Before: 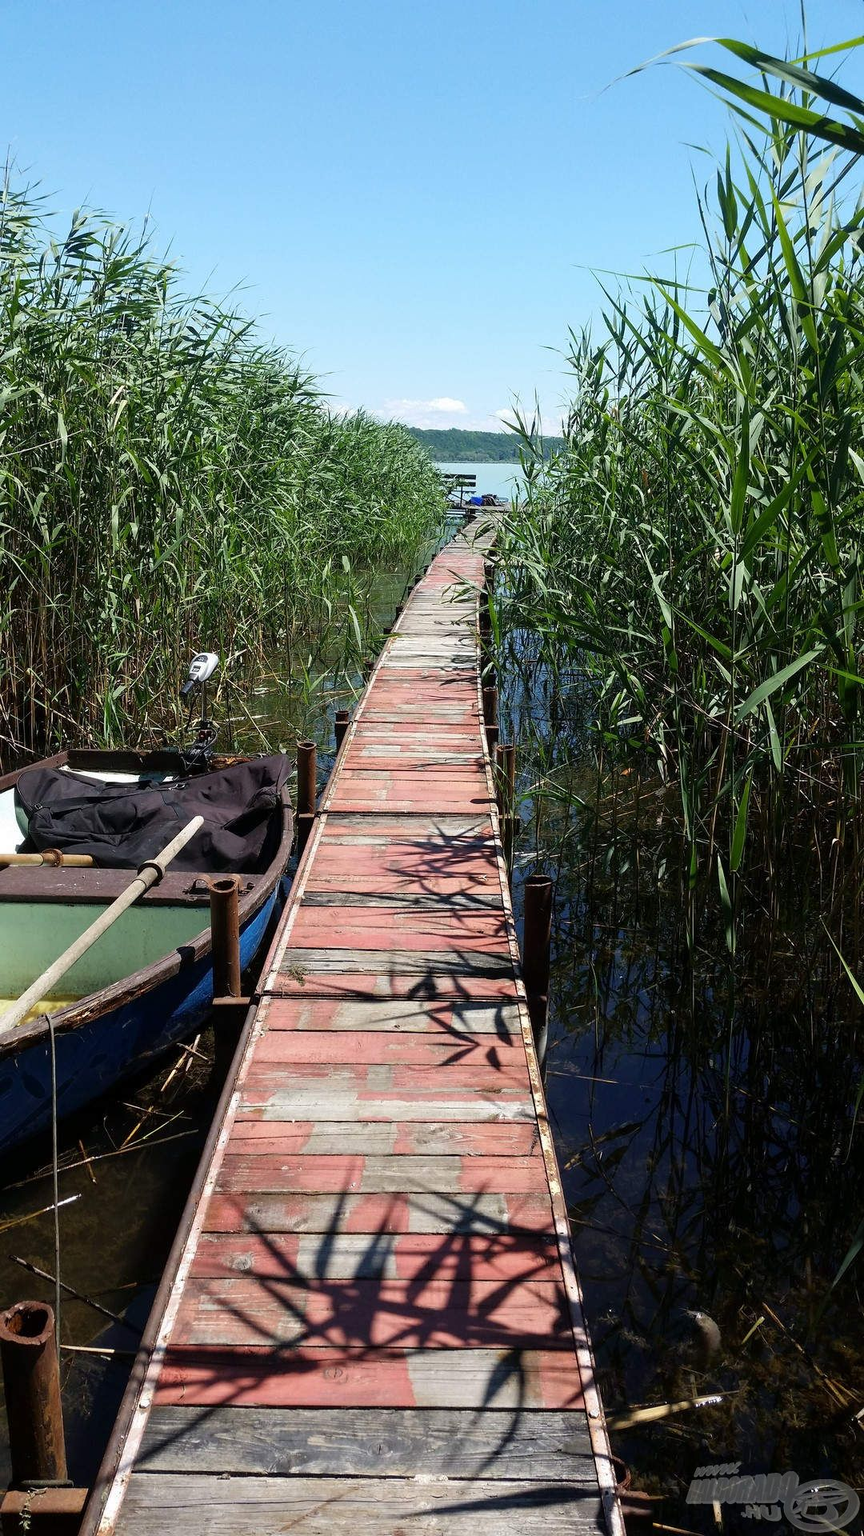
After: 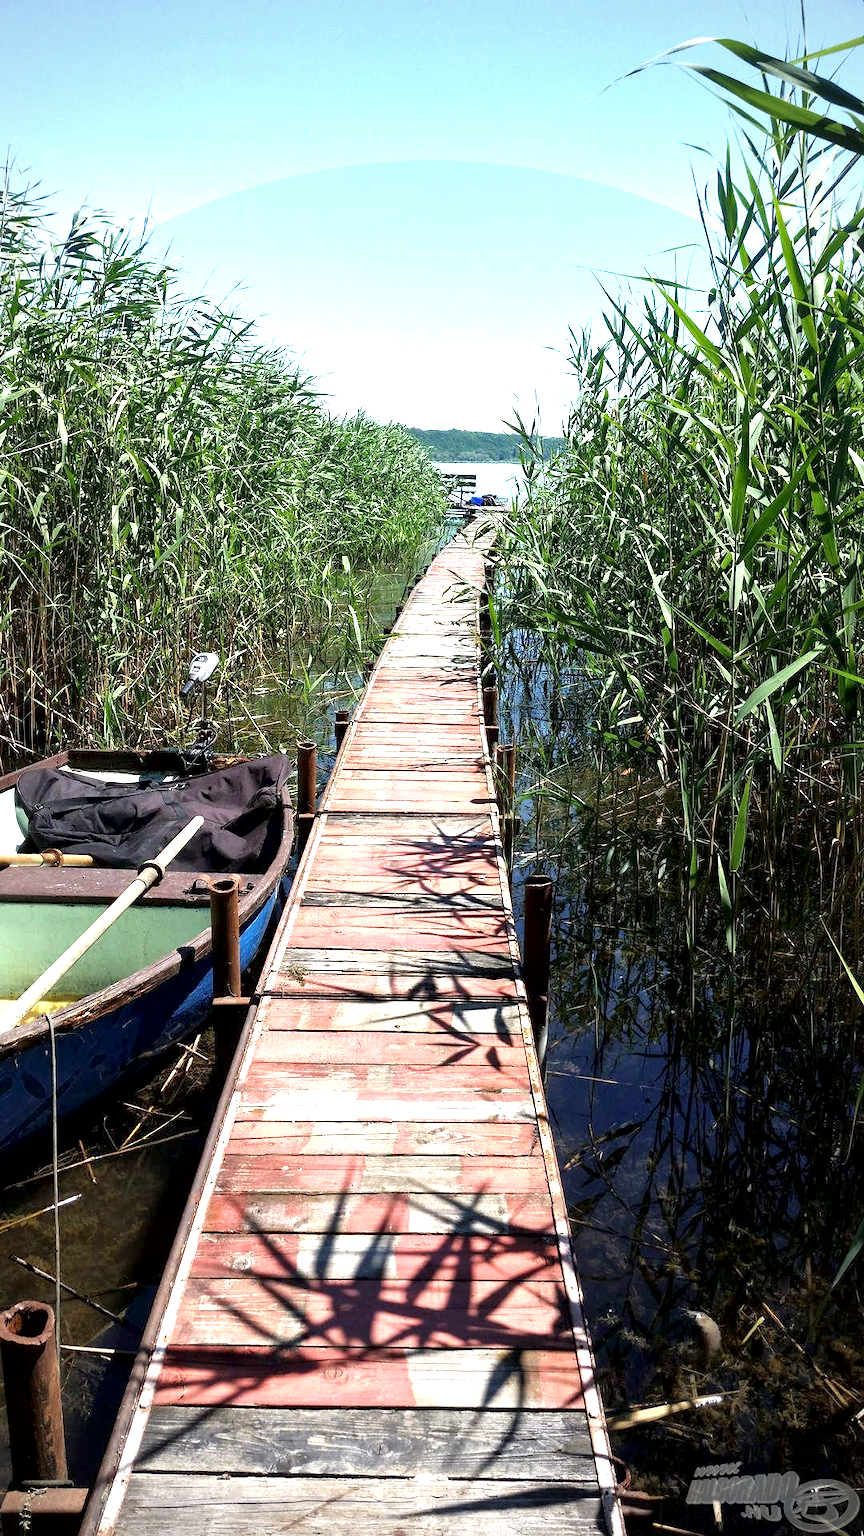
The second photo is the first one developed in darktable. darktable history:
local contrast: mode bilateral grid, contrast 25, coarseness 60, detail 152%, midtone range 0.2
exposure: black level correction 0.001, exposure 0.966 EV, compensate highlight preservation false
vignetting: center (0, 0.008), unbound false
